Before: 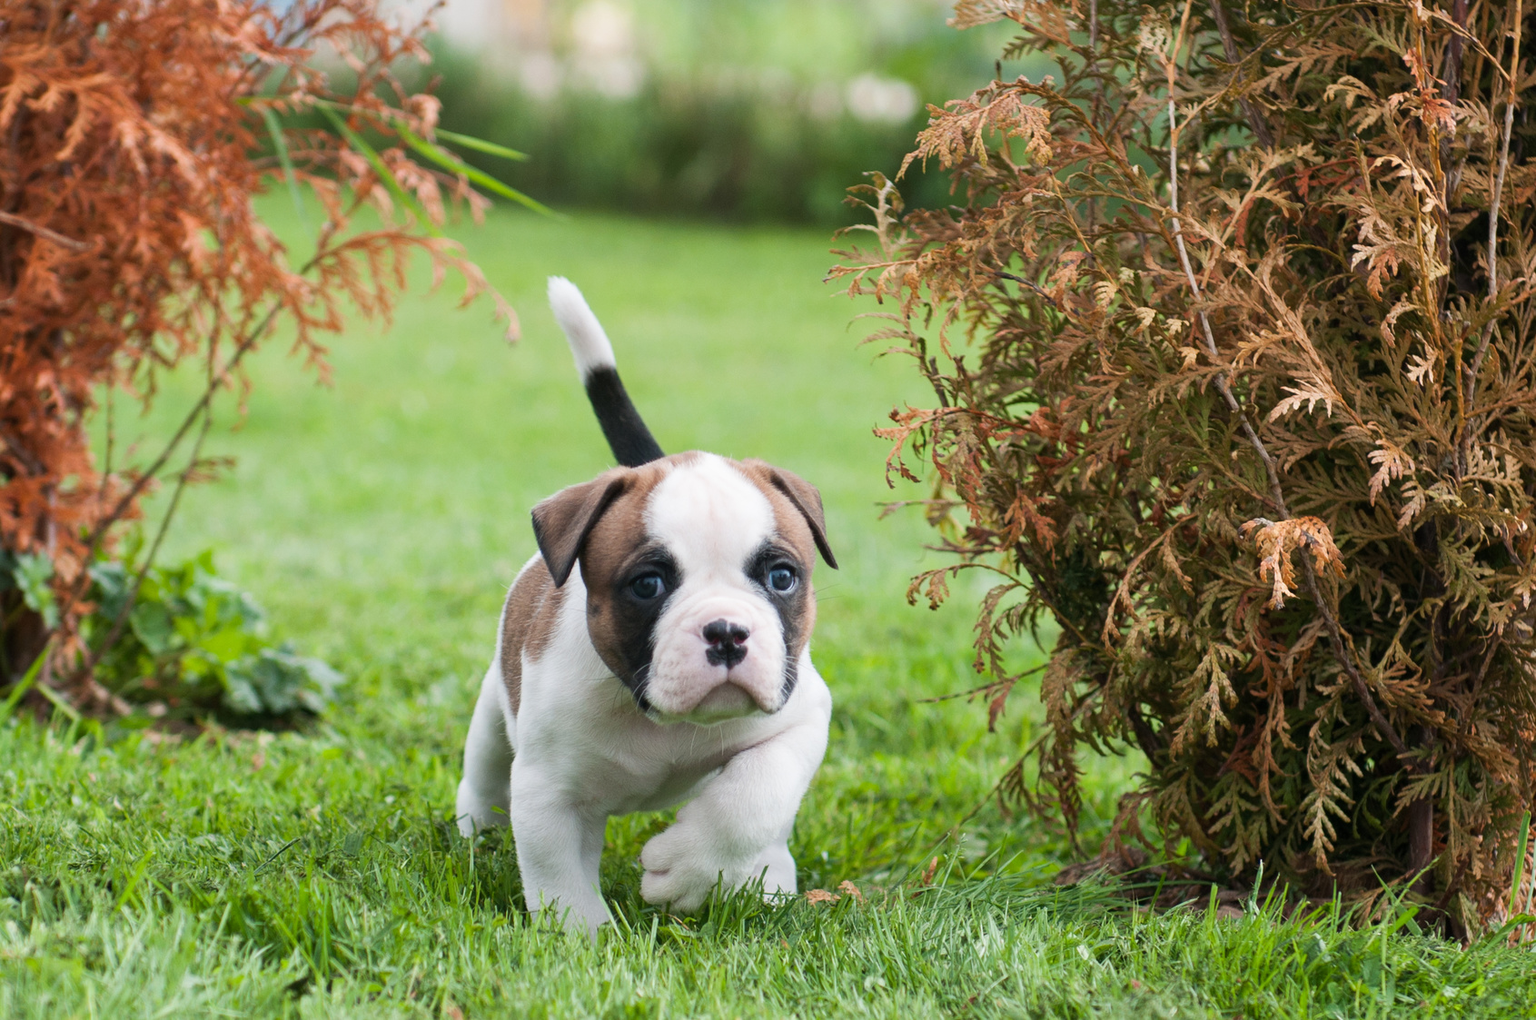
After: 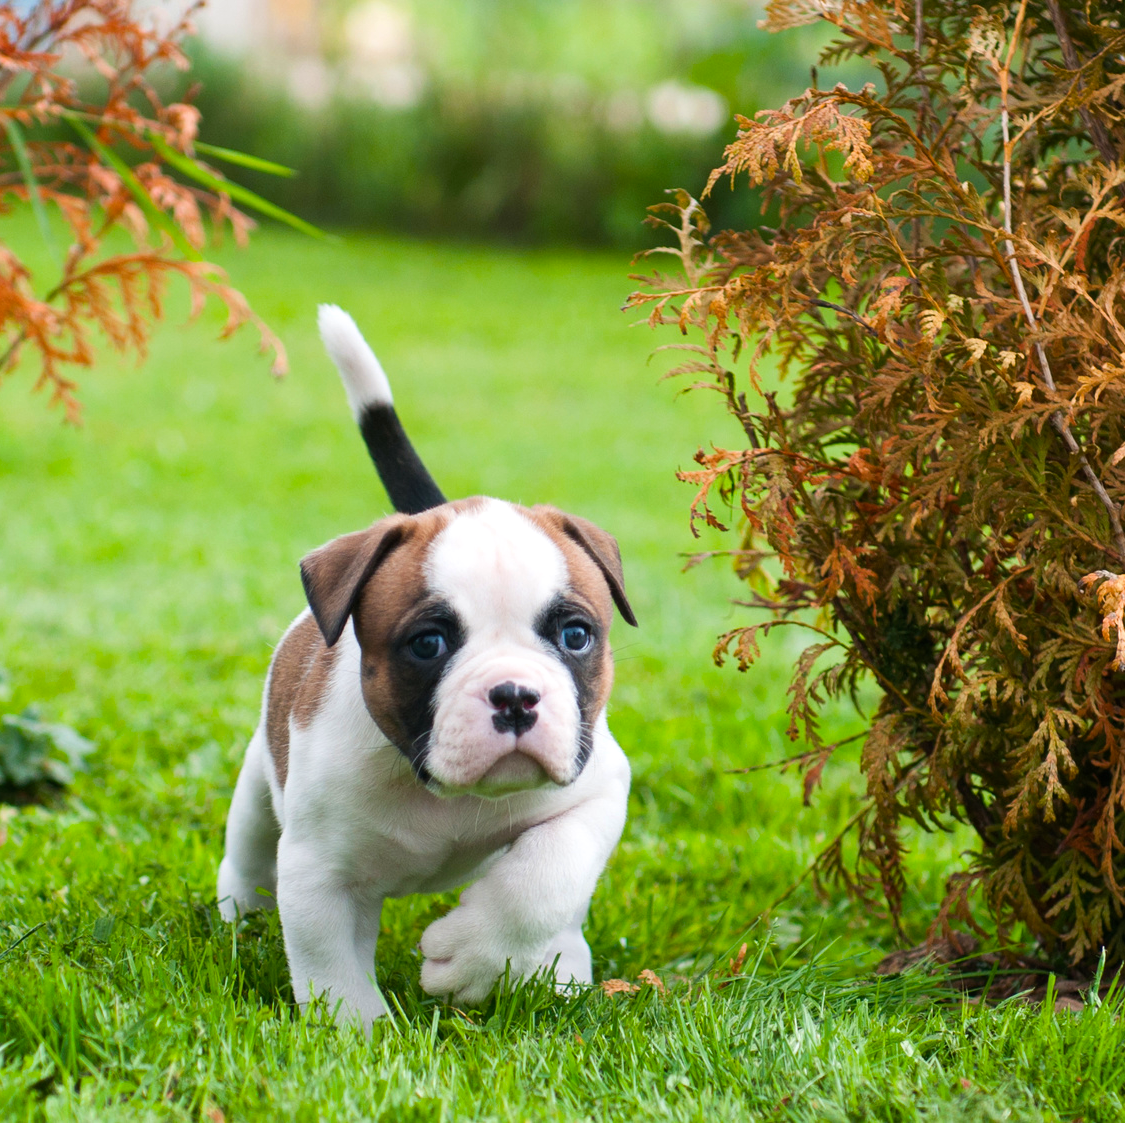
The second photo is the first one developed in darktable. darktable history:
crop: left 16.899%, right 16.556%
color balance rgb: perceptual saturation grading › global saturation 10%, global vibrance 10%
color balance: contrast 6.48%, output saturation 113.3%
